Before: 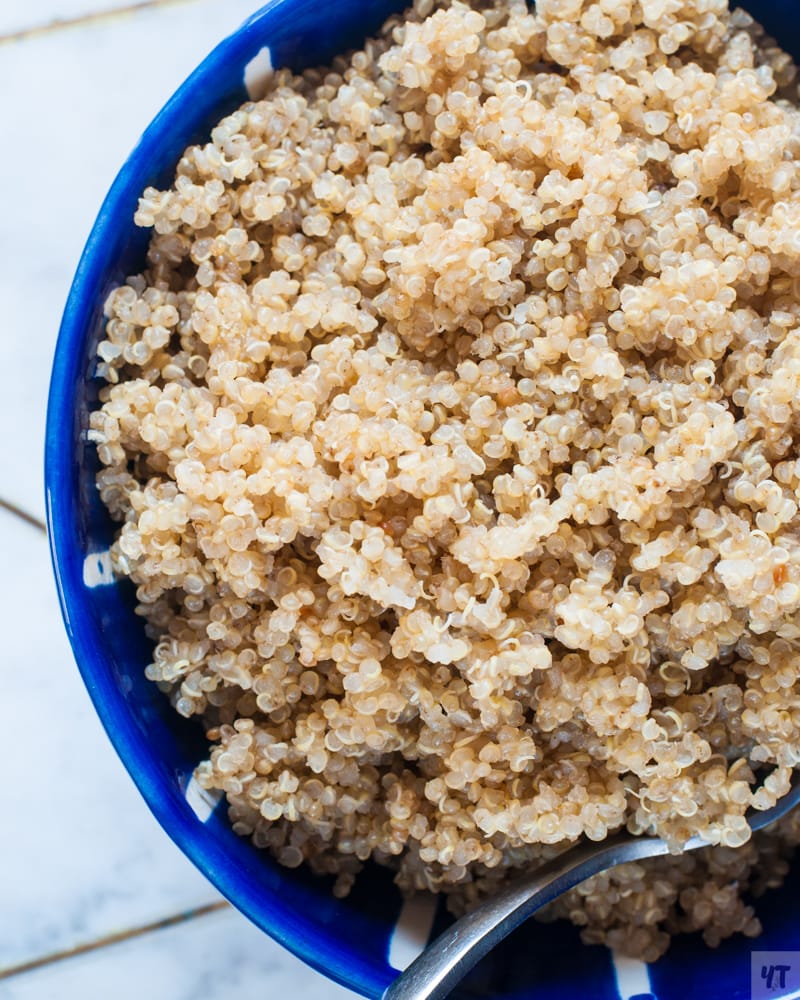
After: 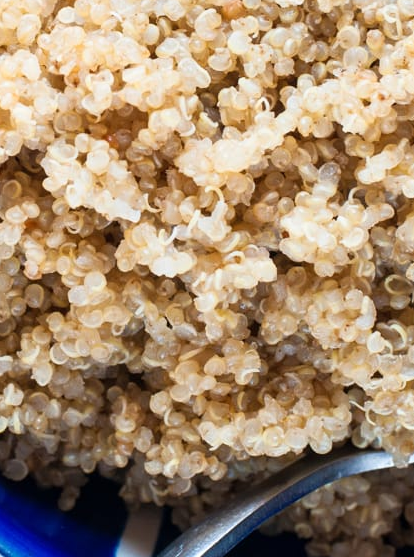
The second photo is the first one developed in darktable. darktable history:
crop: left 34.428%, top 38.773%, right 13.76%, bottom 5.479%
shadows and highlights: shadows 1.31, highlights 40.74
